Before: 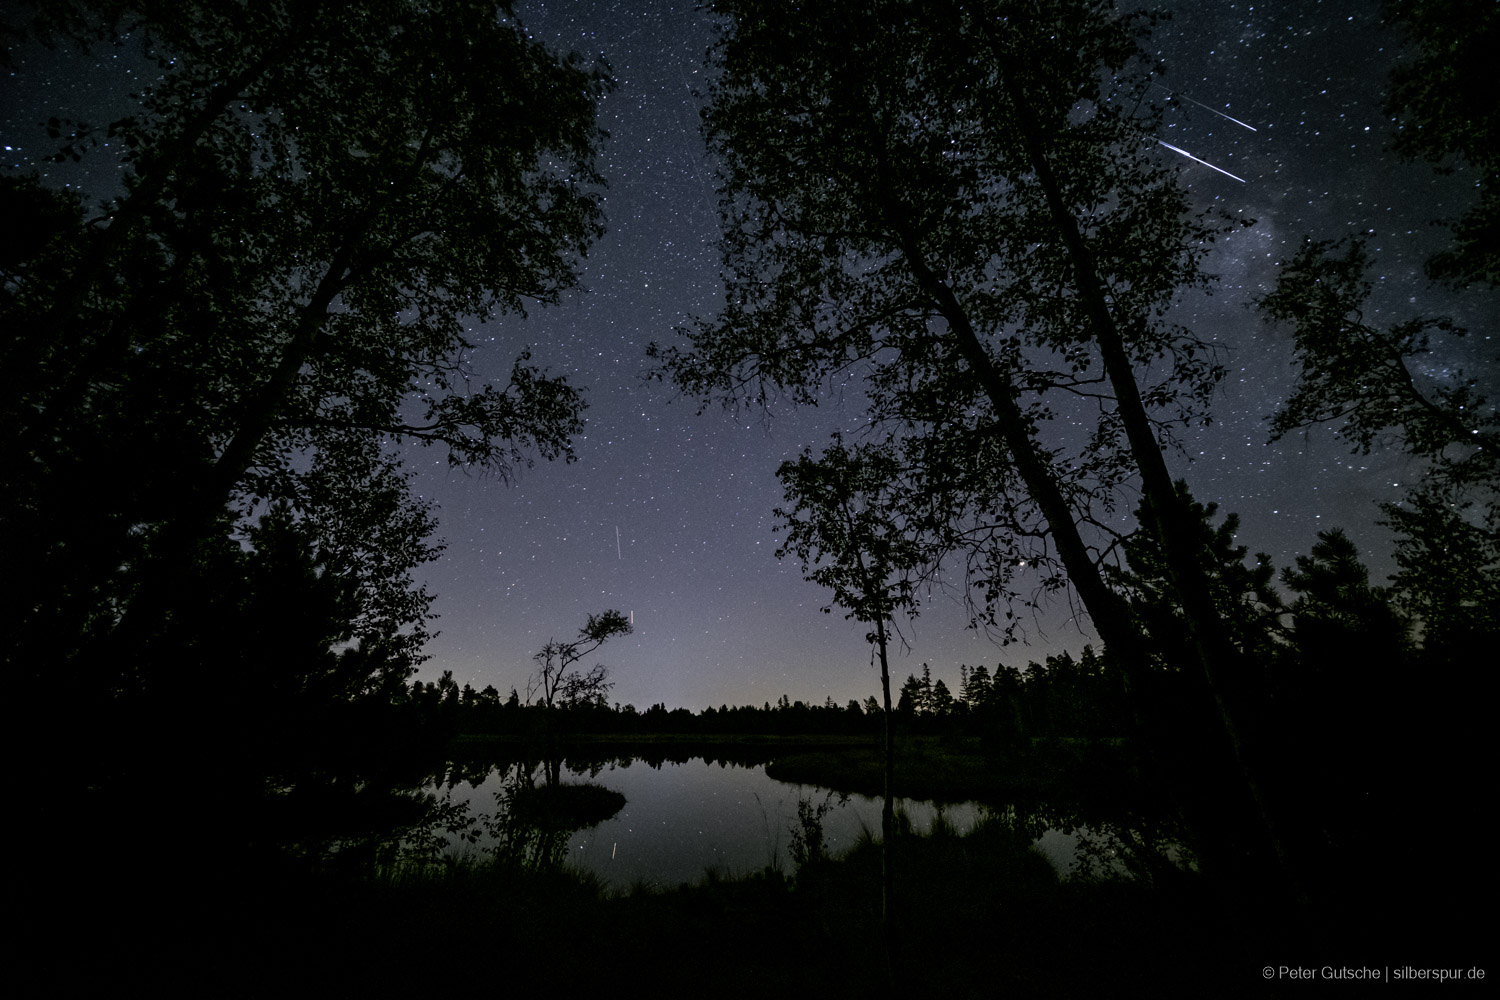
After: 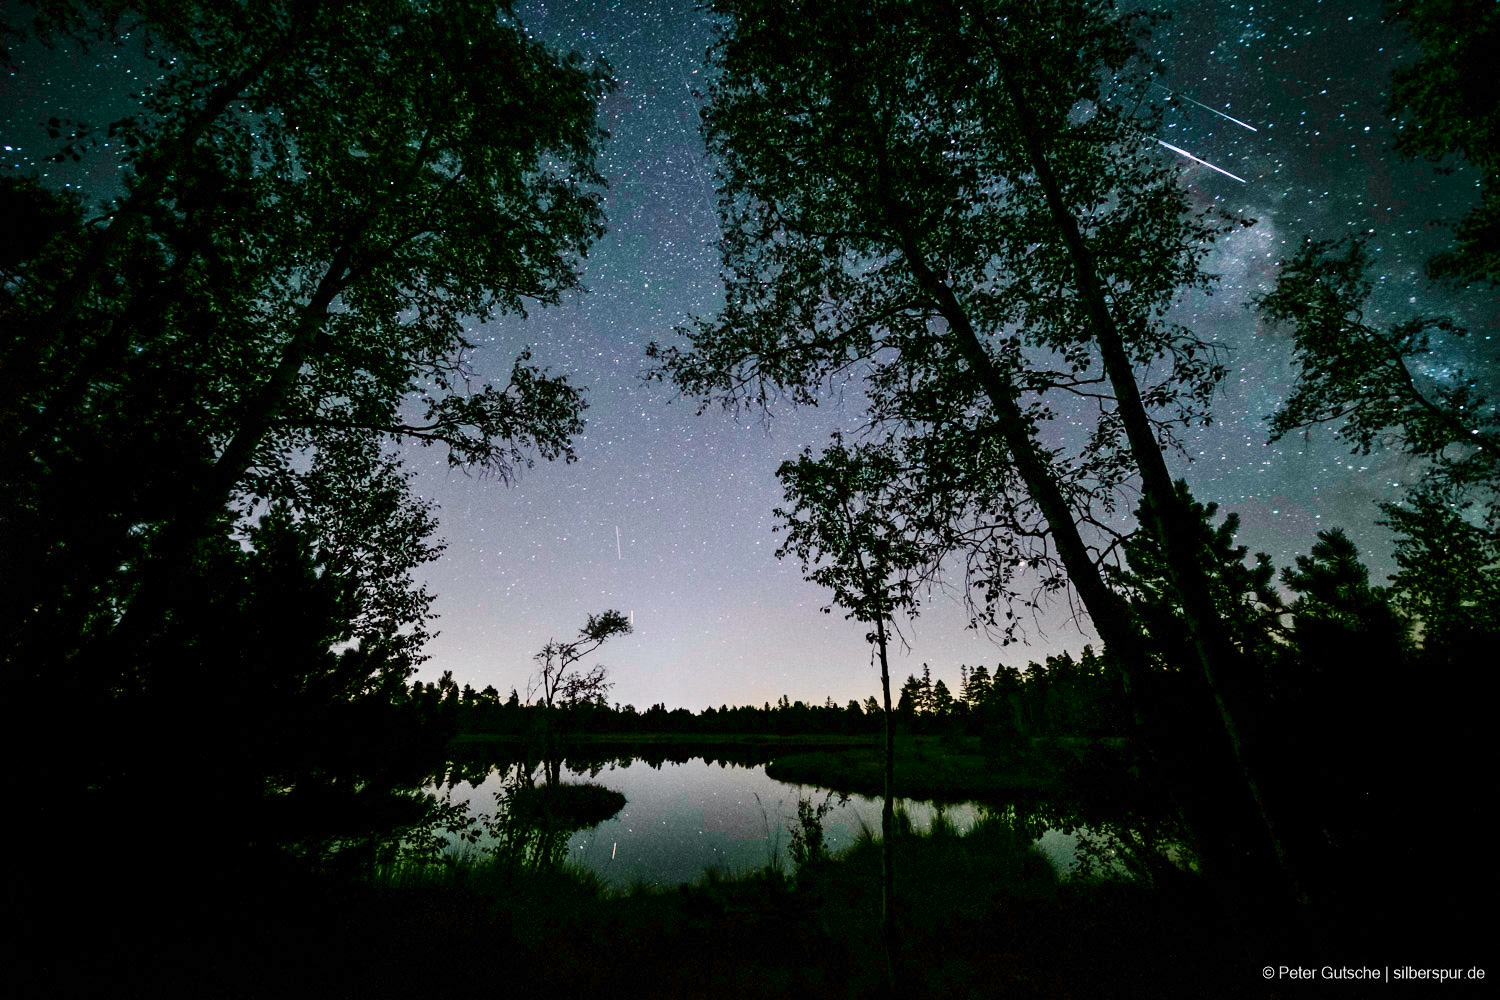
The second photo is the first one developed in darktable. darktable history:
base curve: curves: ch0 [(0, 0) (0.028, 0.03) (0.121, 0.232) (0.46, 0.748) (0.859, 0.968) (1, 1)], preserve colors none
tone curve: curves: ch0 [(0, 0) (0.131, 0.116) (0.316, 0.345) (0.501, 0.584) (0.629, 0.732) (0.812, 0.888) (1, 0.974)]; ch1 [(0, 0) (0.366, 0.367) (0.475, 0.453) (0.494, 0.497) (0.504, 0.503) (0.553, 0.584) (1, 1)]; ch2 [(0, 0) (0.333, 0.346) (0.375, 0.375) (0.424, 0.43) (0.476, 0.492) (0.502, 0.501) (0.533, 0.556) (0.566, 0.599) (0.614, 0.653) (1, 1)], color space Lab, independent channels, preserve colors none
